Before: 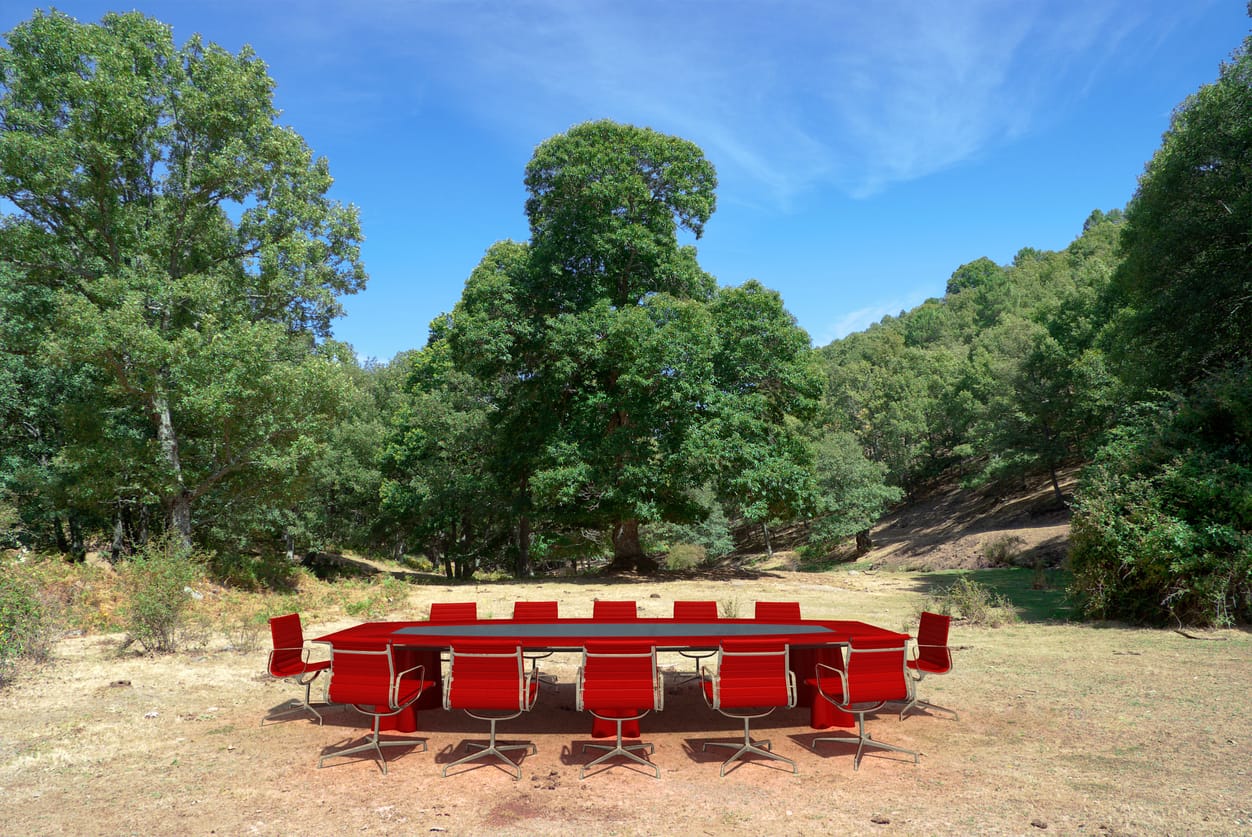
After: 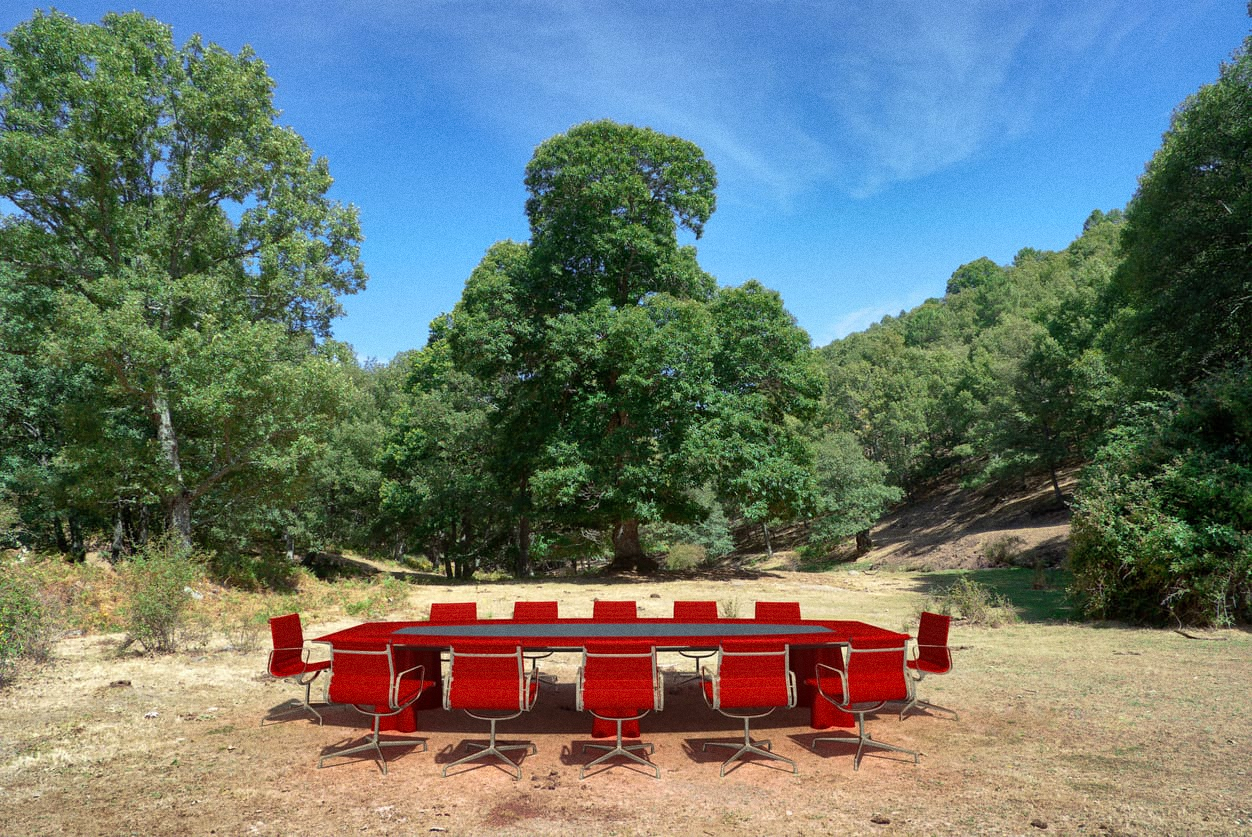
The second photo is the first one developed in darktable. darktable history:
shadows and highlights: radius 108.52, shadows 40.68, highlights -72.88, low approximation 0.01, soften with gaussian
grain: on, module defaults
